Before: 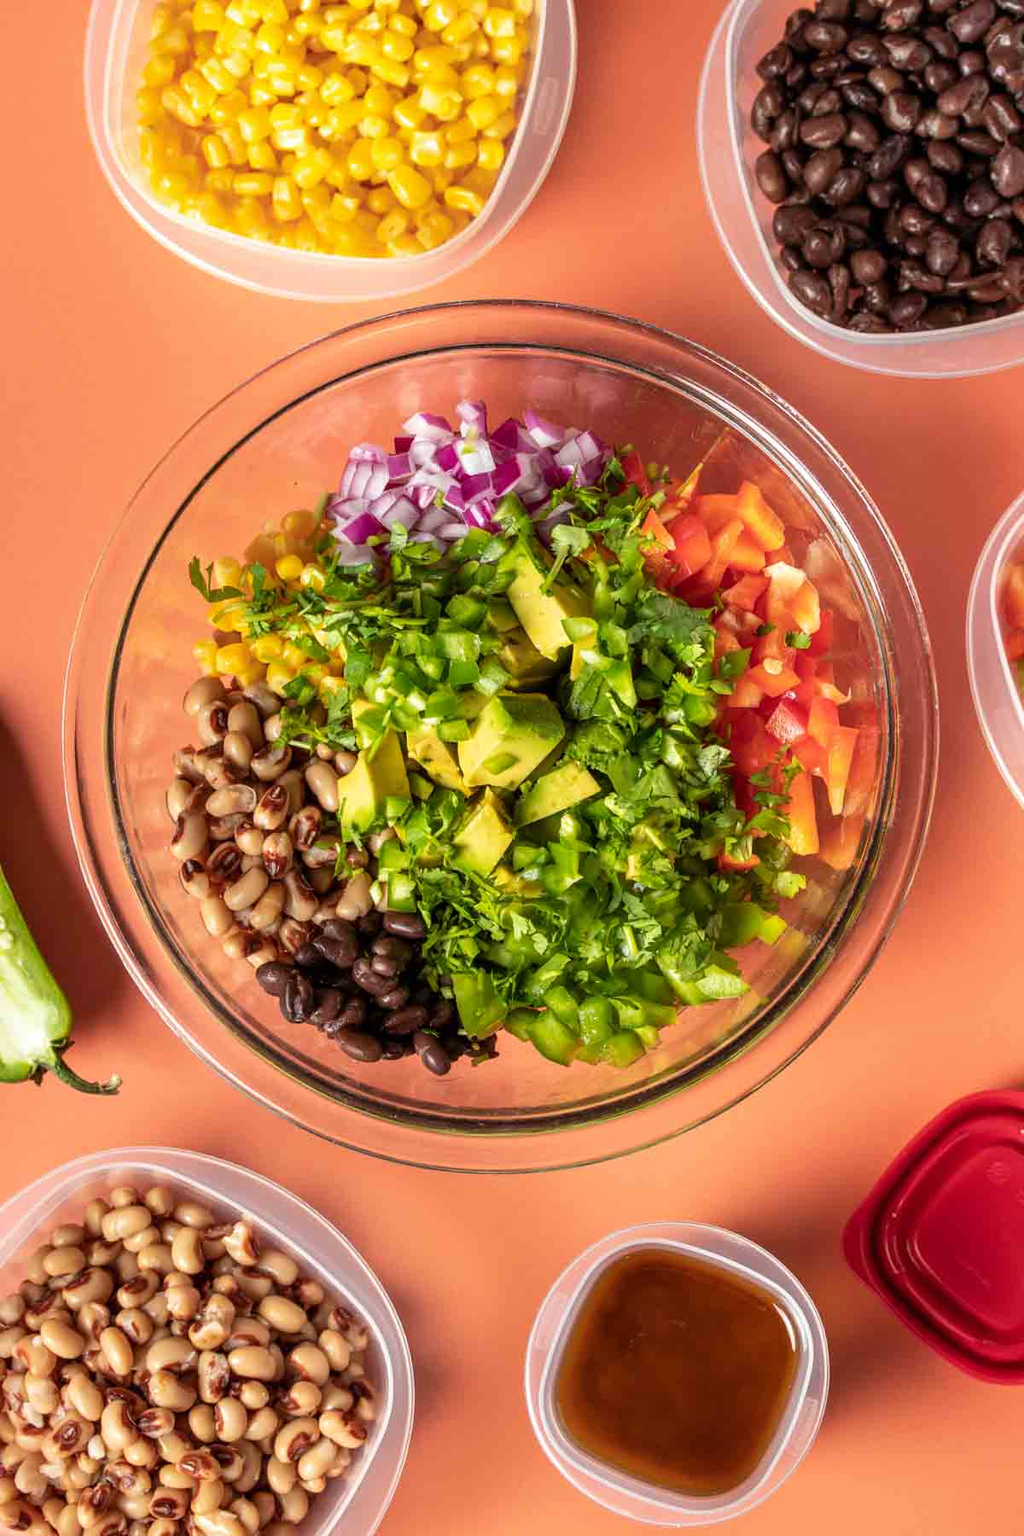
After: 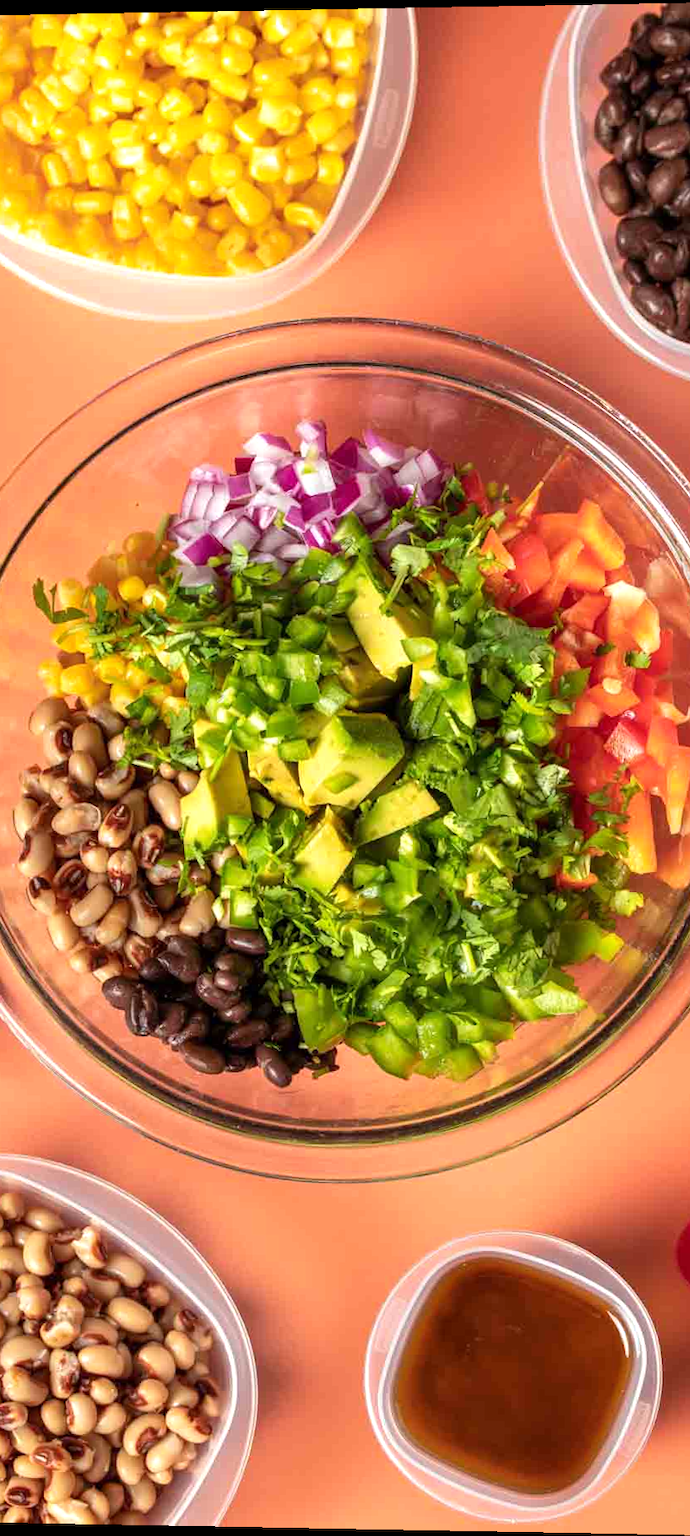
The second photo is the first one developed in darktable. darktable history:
crop and rotate: left 15.546%, right 17.787%
exposure: exposure 0.217 EV, compensate highlight preservation false
rotate and perspective: lens shift (vertical) 0.048, lens shift (horizontal) -0.024, automatic cropping off
